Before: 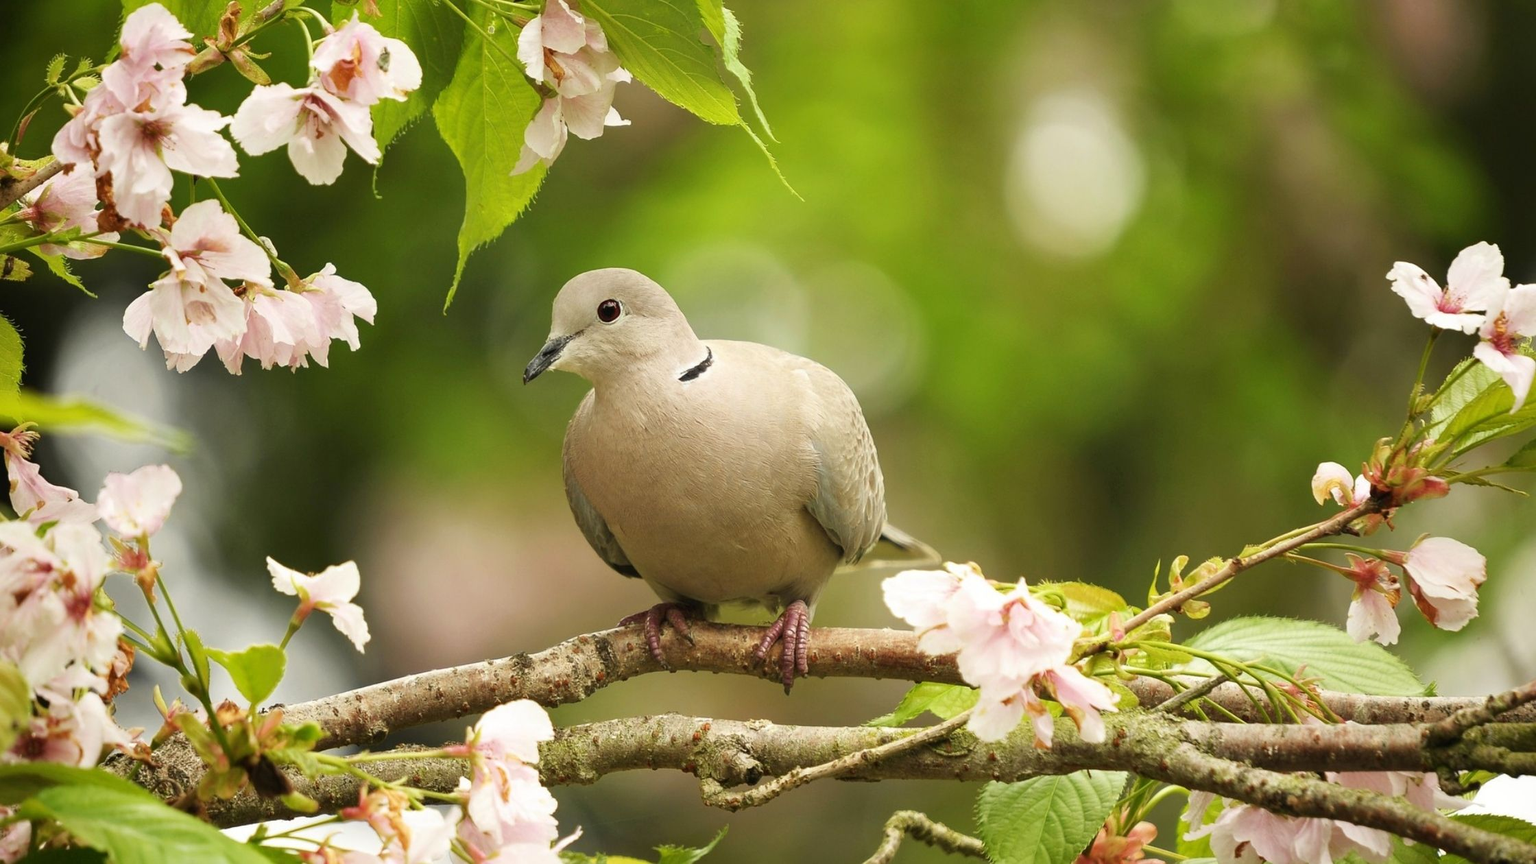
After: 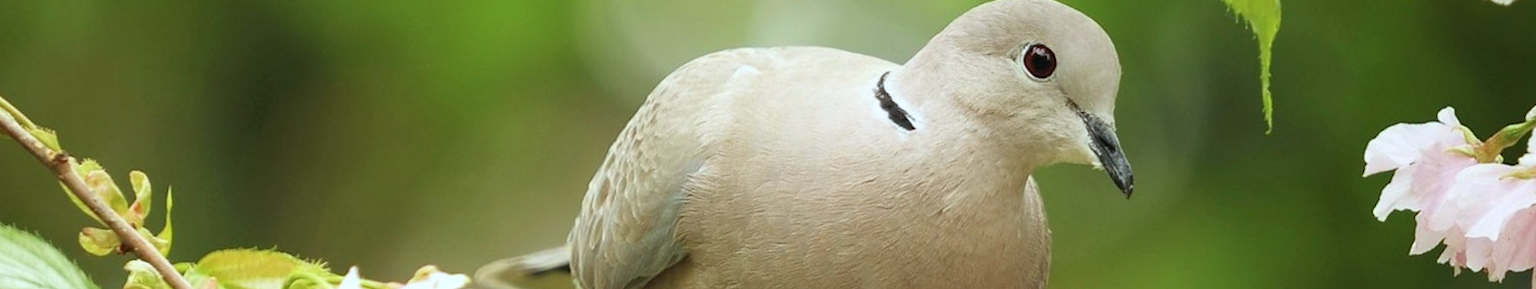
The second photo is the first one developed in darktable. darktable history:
color calibration: illuminant custom, x 0.368, y 0.373, temperature 4330.32 K
crop and rotate: angle 16.12°, top 30.835%, bottom 35.653%
